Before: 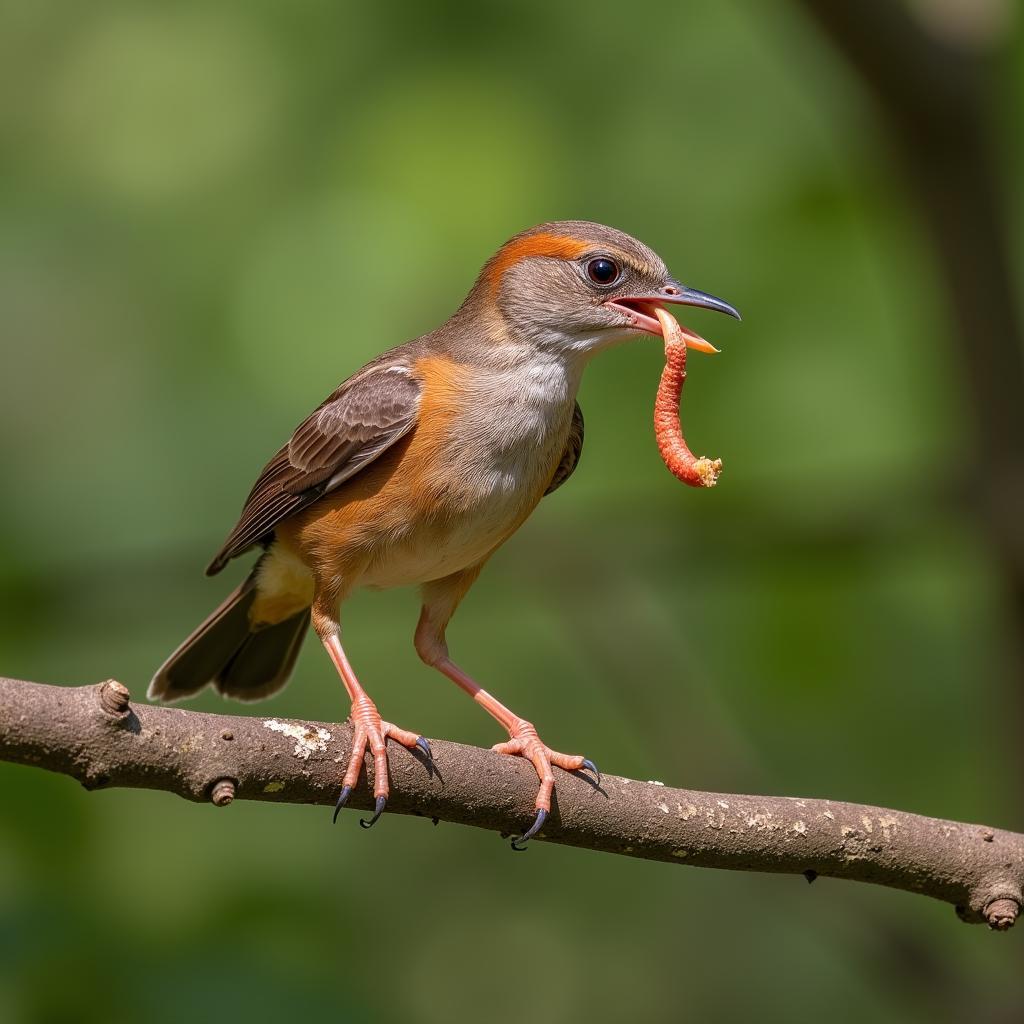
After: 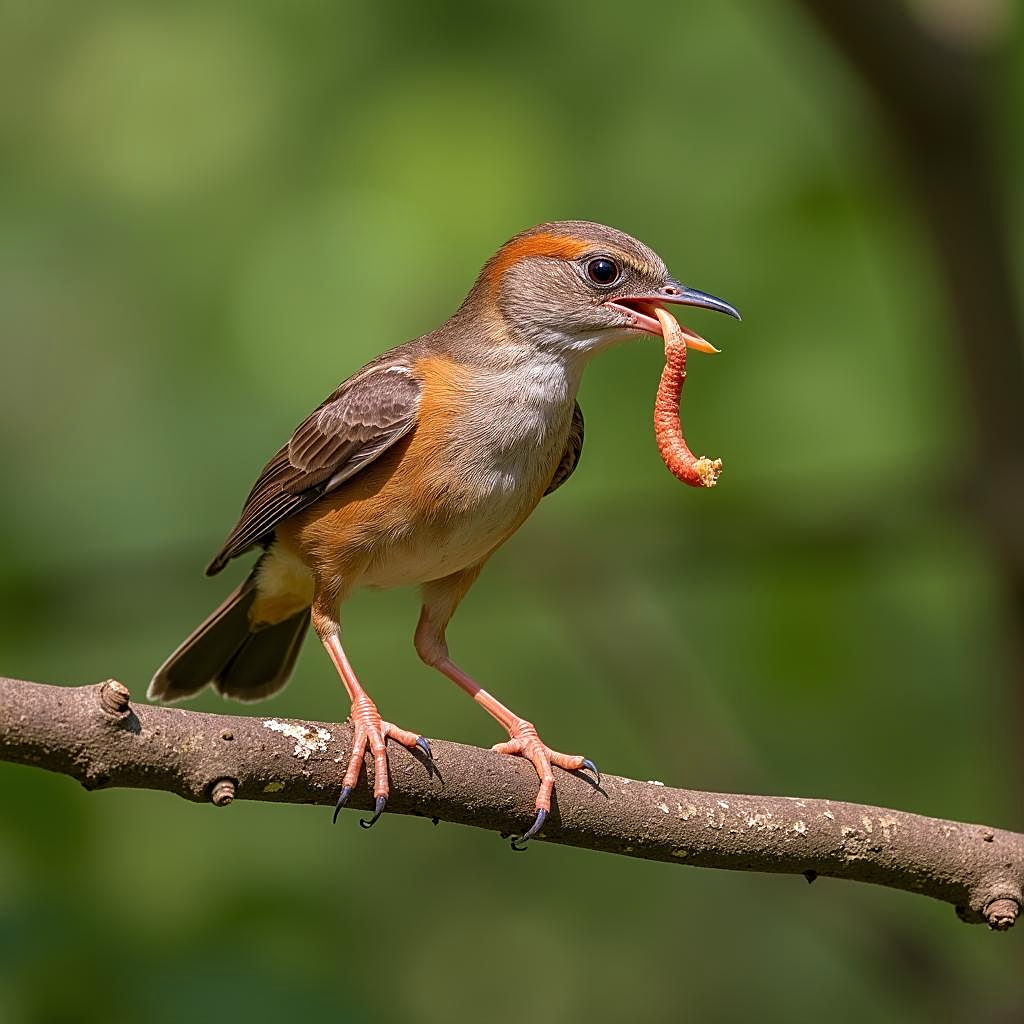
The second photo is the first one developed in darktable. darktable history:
sharpen: on, module defaults
velvia: strength 17%
